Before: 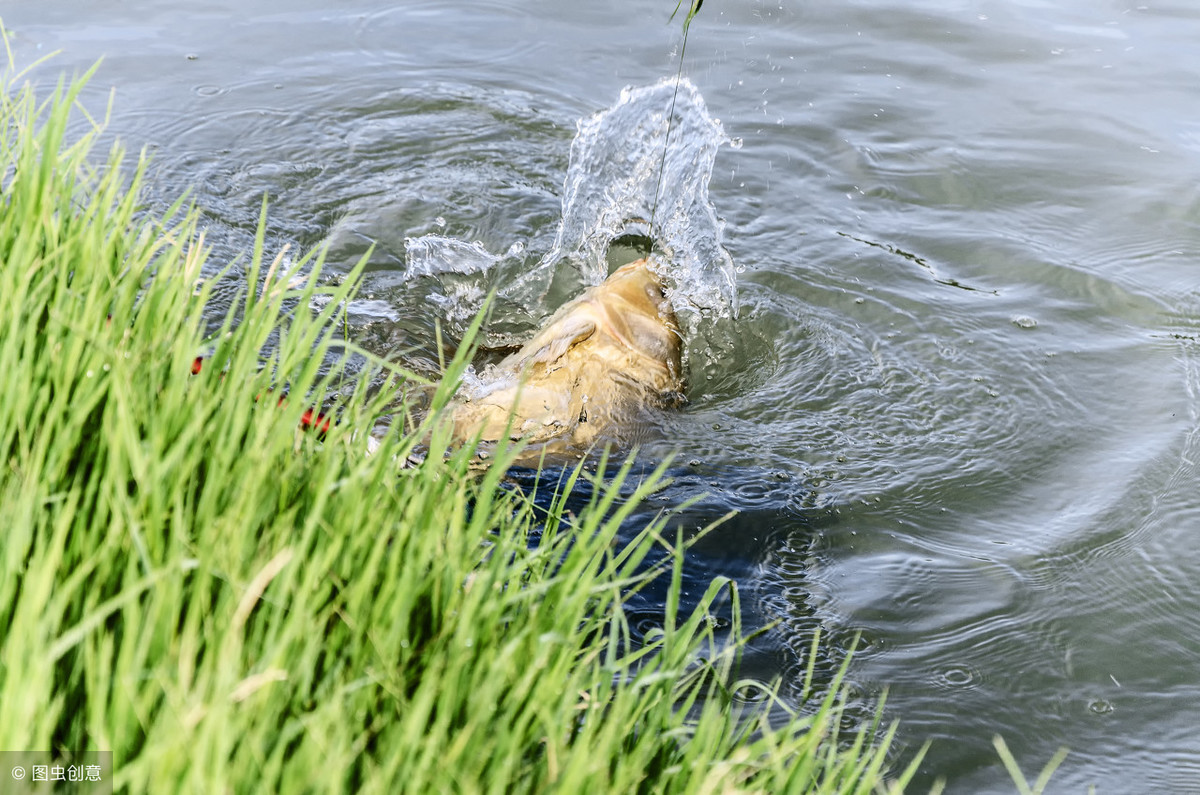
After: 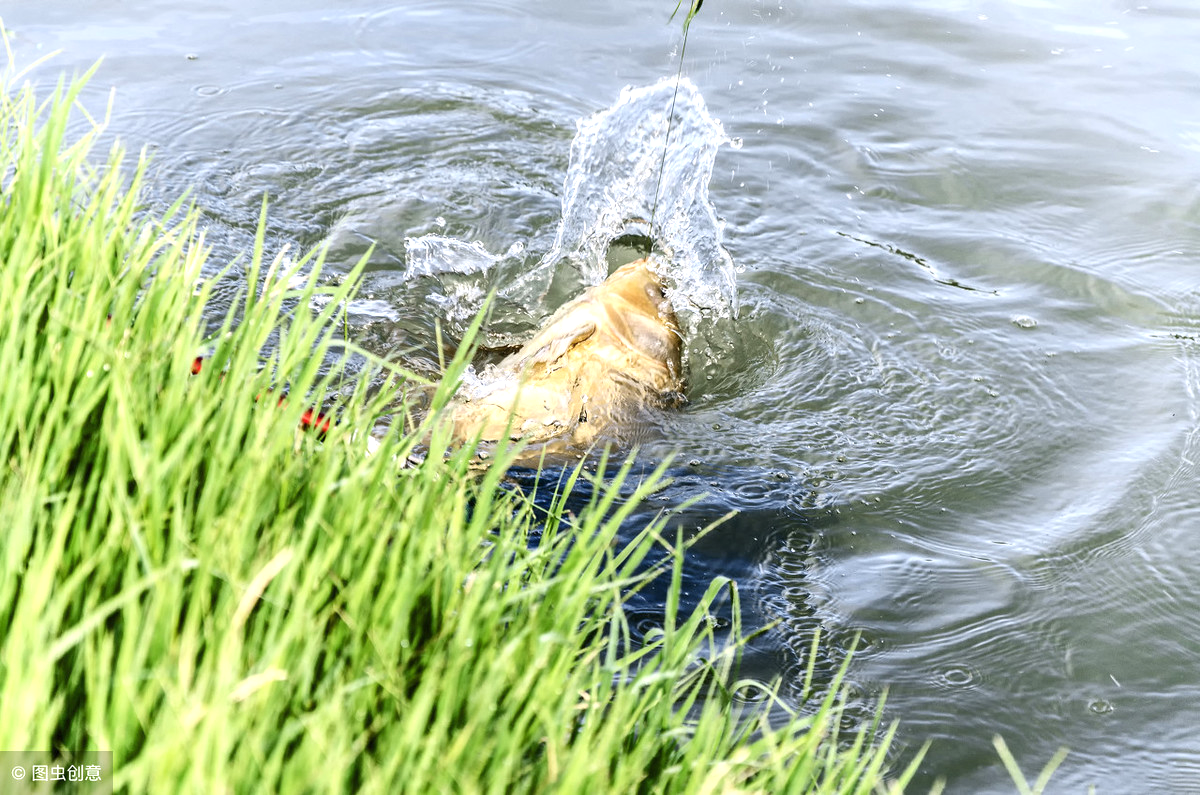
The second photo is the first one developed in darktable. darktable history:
exposure: exposure 0.495 EV, compensate highlight preservation false
